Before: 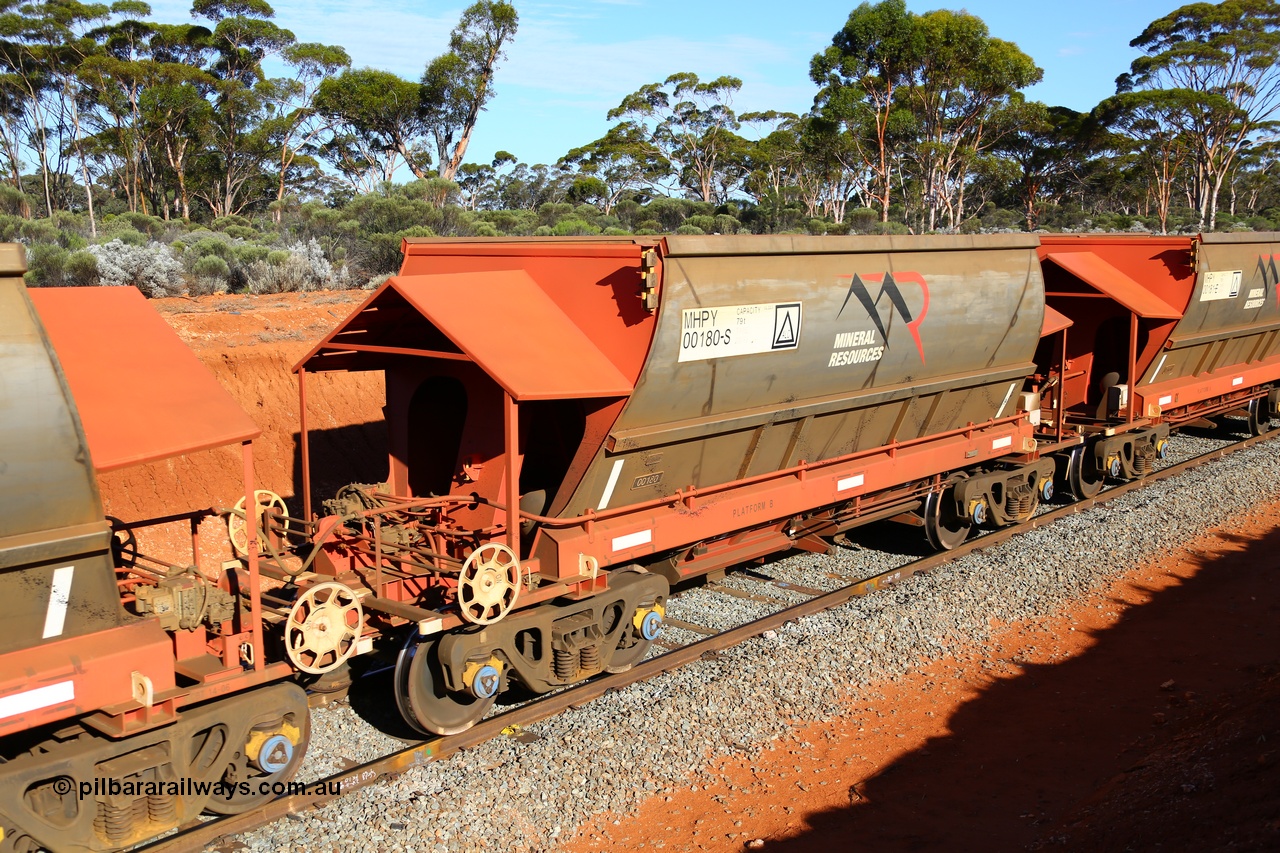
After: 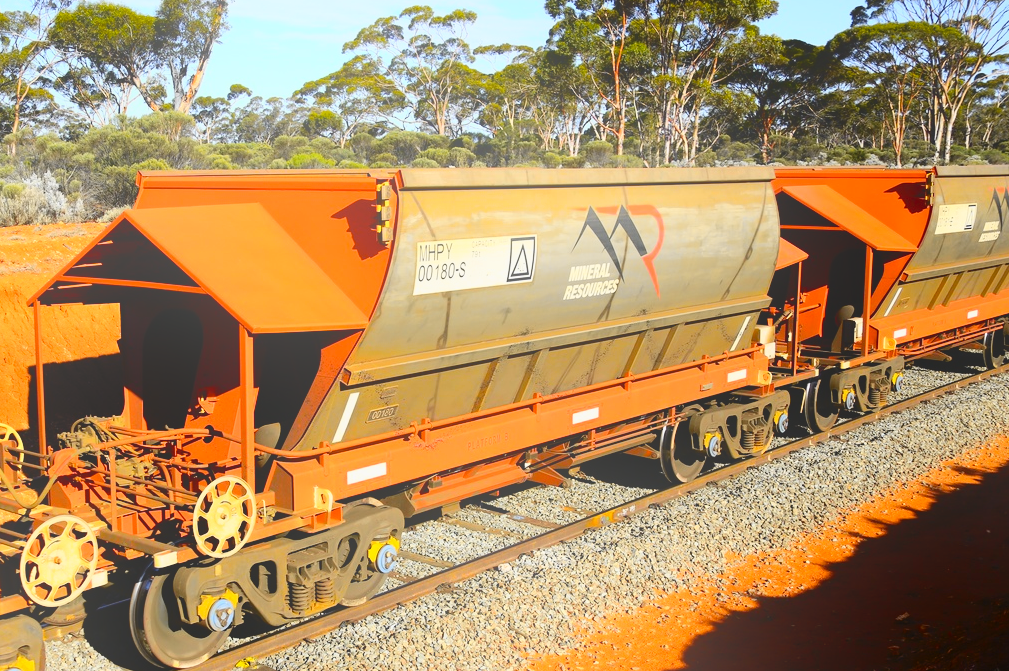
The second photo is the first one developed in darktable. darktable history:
tone curve: curves: ch0 [(0, 0) (0.136, 0.084) (0.346, 0.366) (0.489, 0.559) (0.66, 0.748) (0.849, 0.902) (1, 0.974)]; ch1 [(0, 0) (0.353, 0.344) (0.45, 0.46) (0.498, 0.498) (0.521, 0.512) (0.563, 0.559) (0.592, 0.605) (0.641, 0.673) (1, 1)]; ch2 [(0, 0) (0.333, 0.346) (0.375, 0.375) (0.424, 0.43) (0.476, 0.492) (0.502, 0.502) (0.524, 0.531) (0.579, 0.61) (0.612, 0.644) (0.641, 0.722) (1, 1)], color space Lab, independent channels, preserve colors none
crop and rotate: left 20.74%, top 7.912%, right 0.375%, bottom 13.378%
bloom: on, module defaults
shadows and highlights: soften with gaussian
